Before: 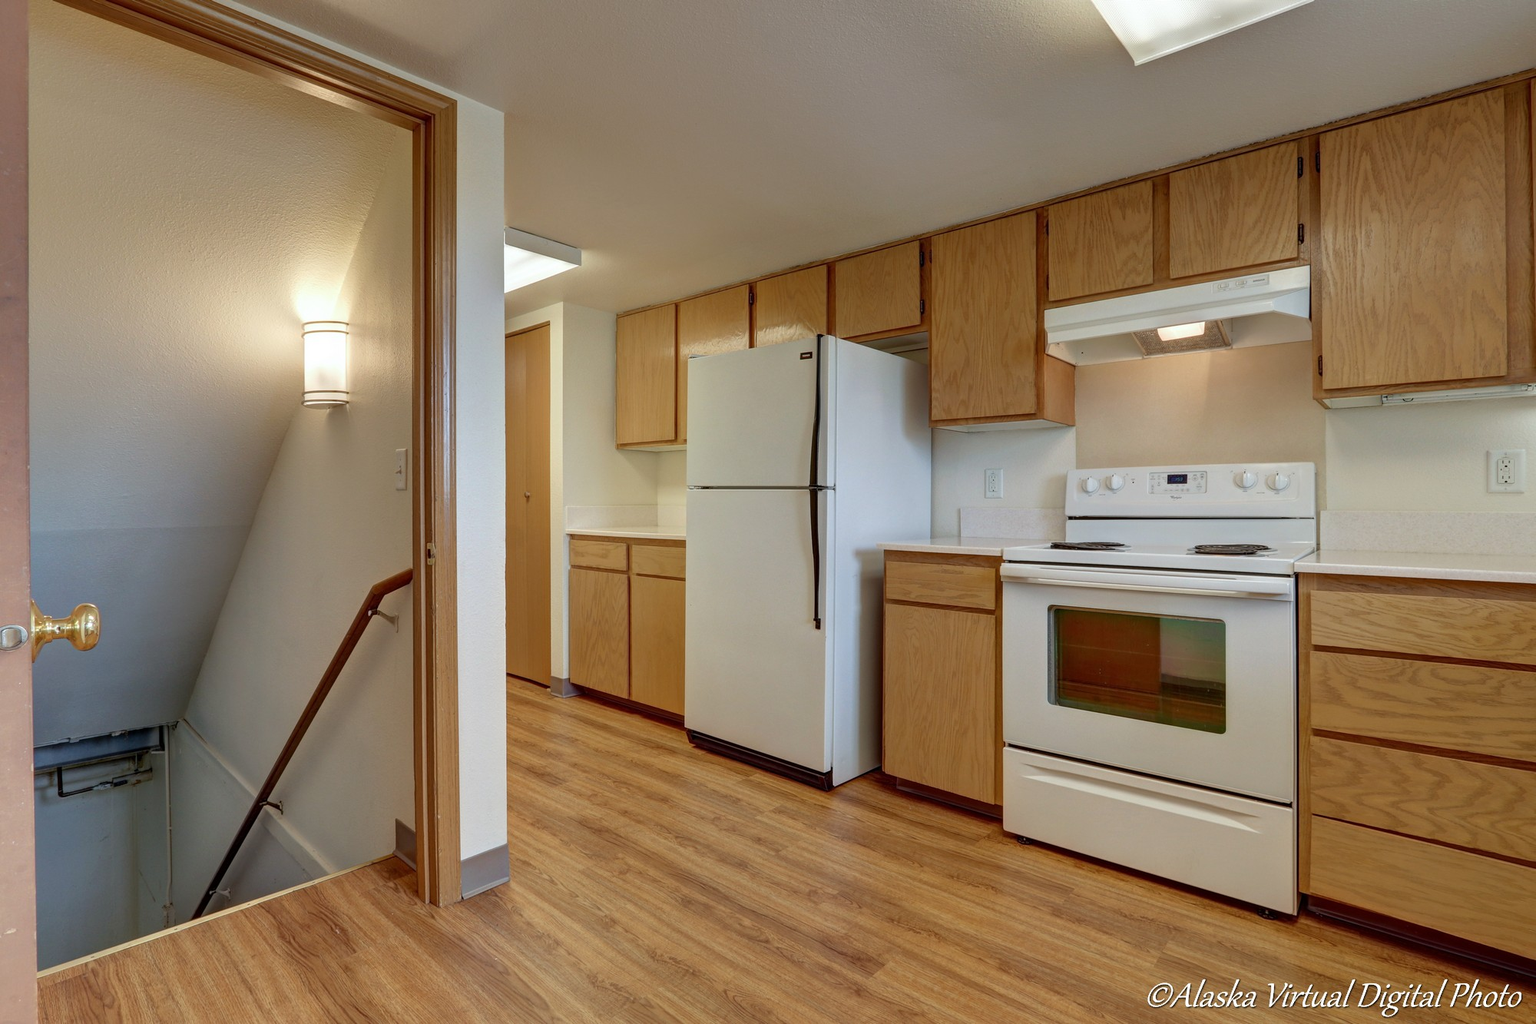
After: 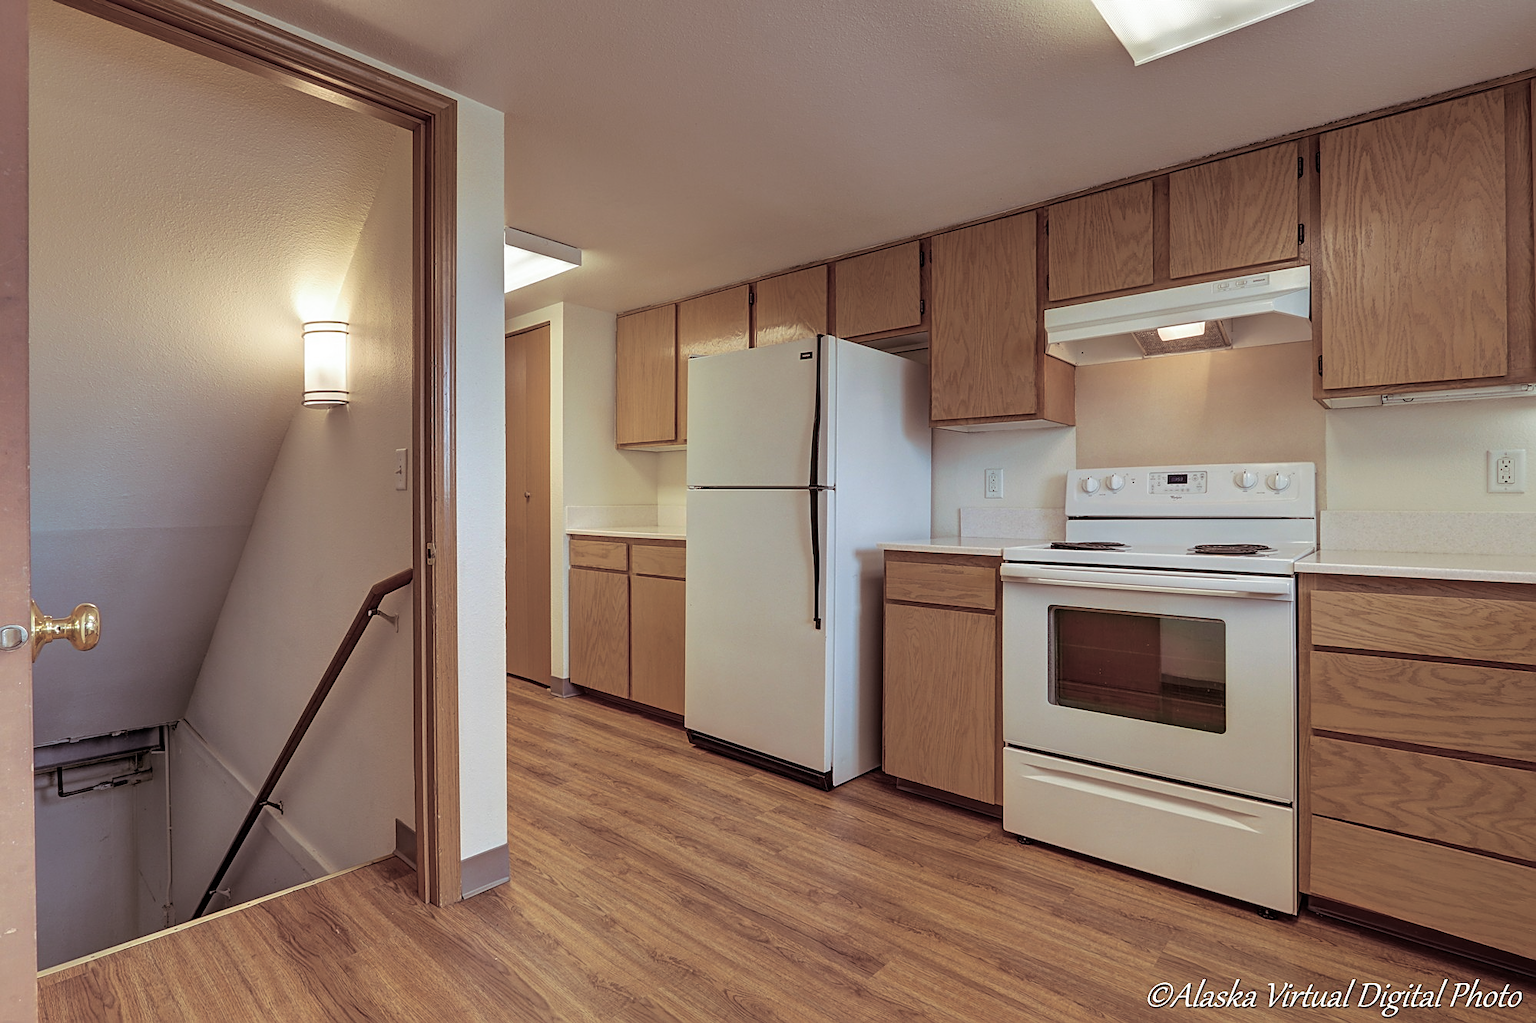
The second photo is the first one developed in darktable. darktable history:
split-toning: shadows › saturation 0.24, highlights › hue 54°, highlights › saturation 0.24
sharpen: on, module defaults
